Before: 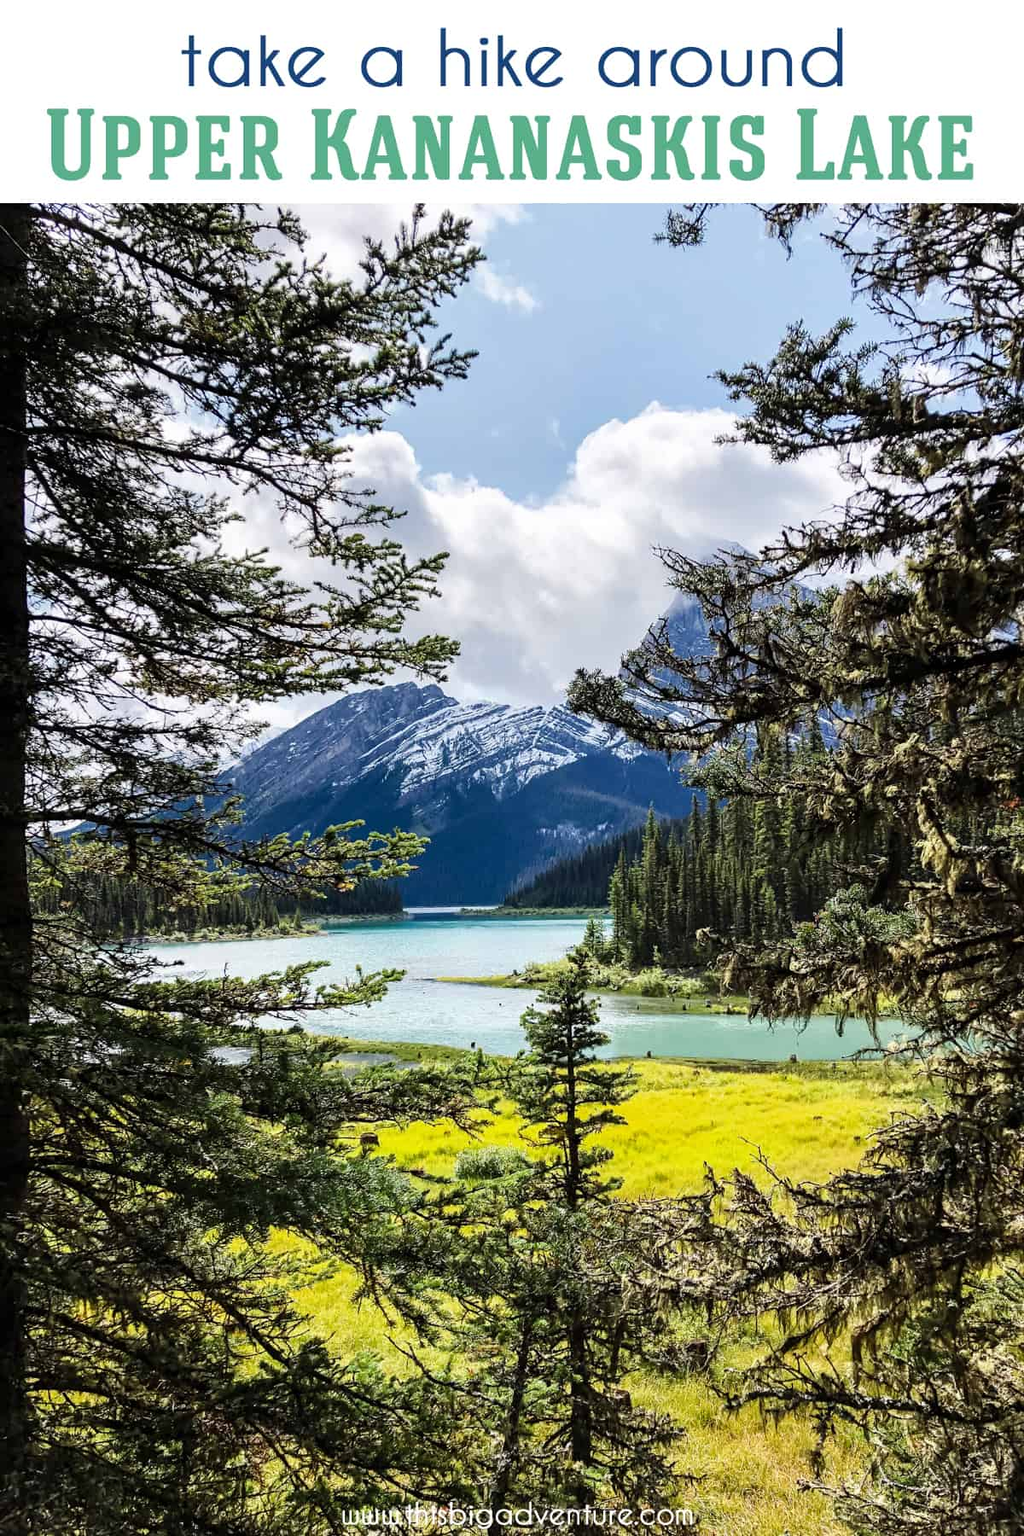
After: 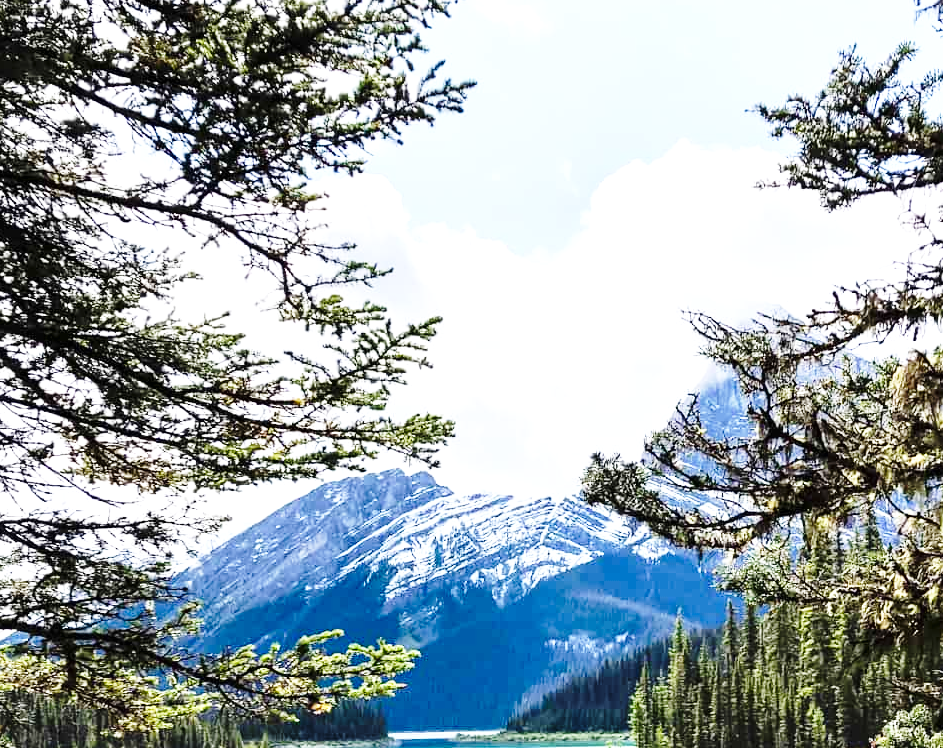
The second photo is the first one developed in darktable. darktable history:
crop: left 7.036%, top 18.398%, right 14.379%, bottom 40.043%
exposure: black level correction 0, exposure 0.7 EV, compensate exposure bias true, compensate highlight preservation false
base curve: curves: ch0 [(0, 0) (0.028, 0.03) (0.121, 0.232) (0.46, 0.748) (0.859, 0.968) (1, 1)], preserve colors none
